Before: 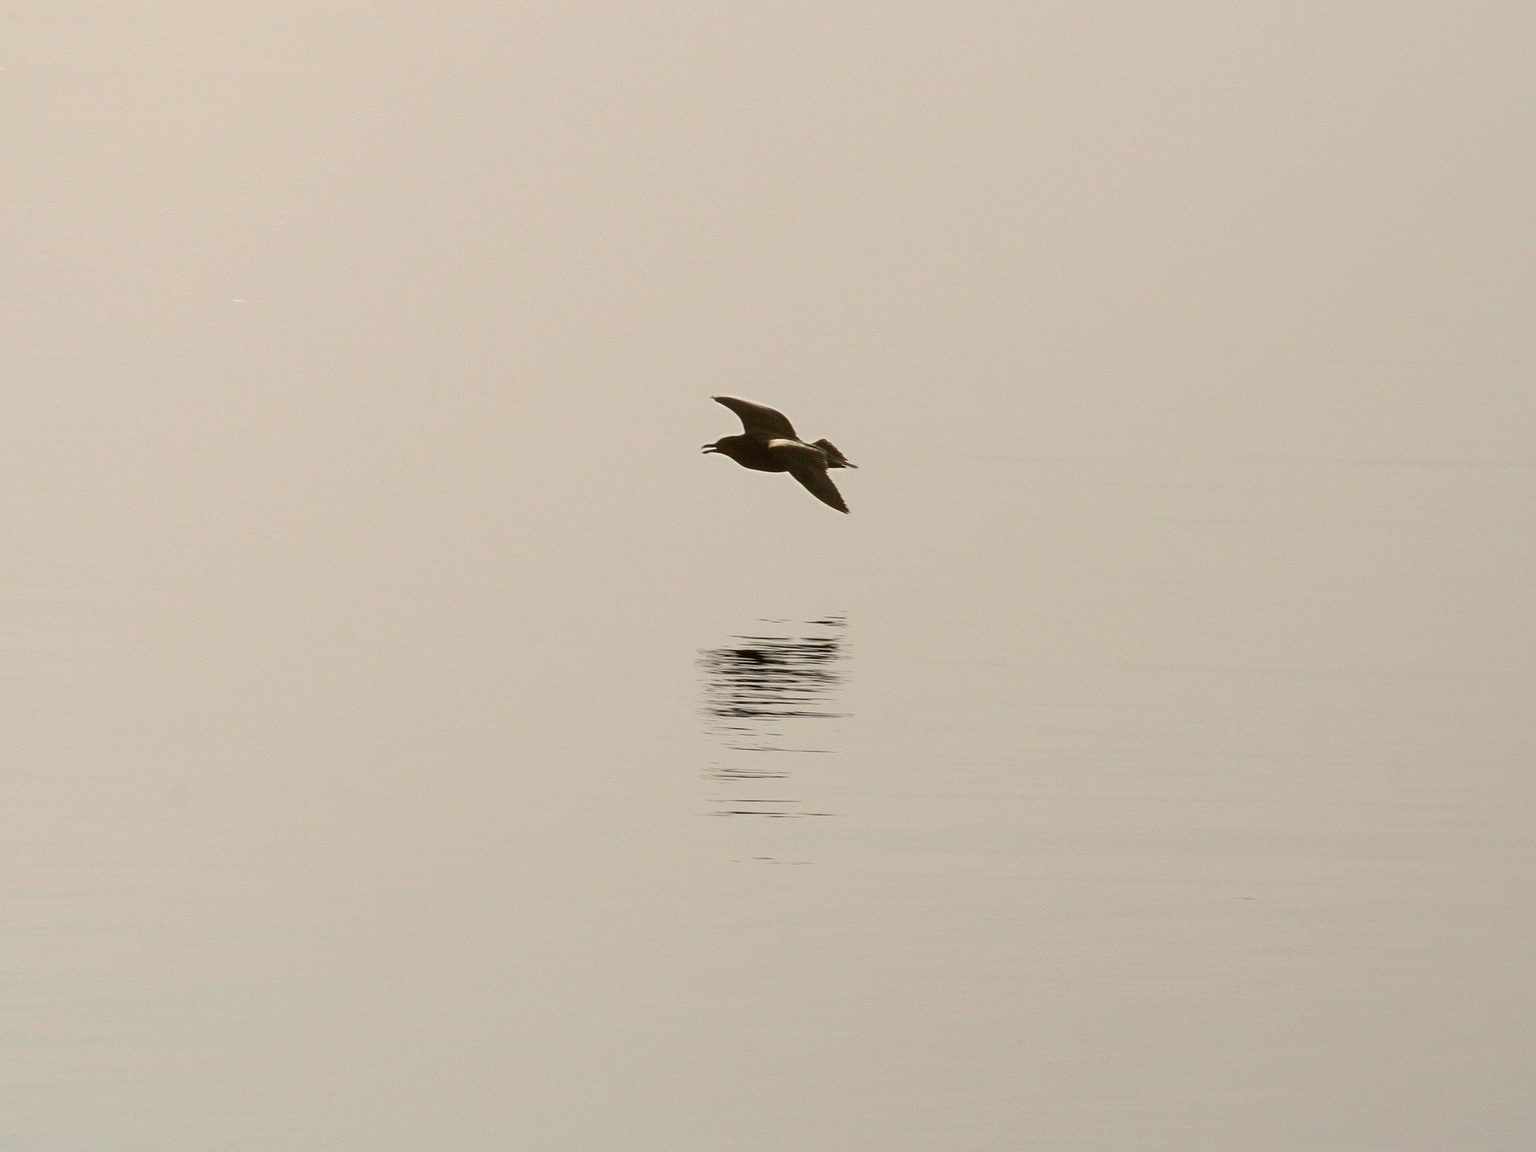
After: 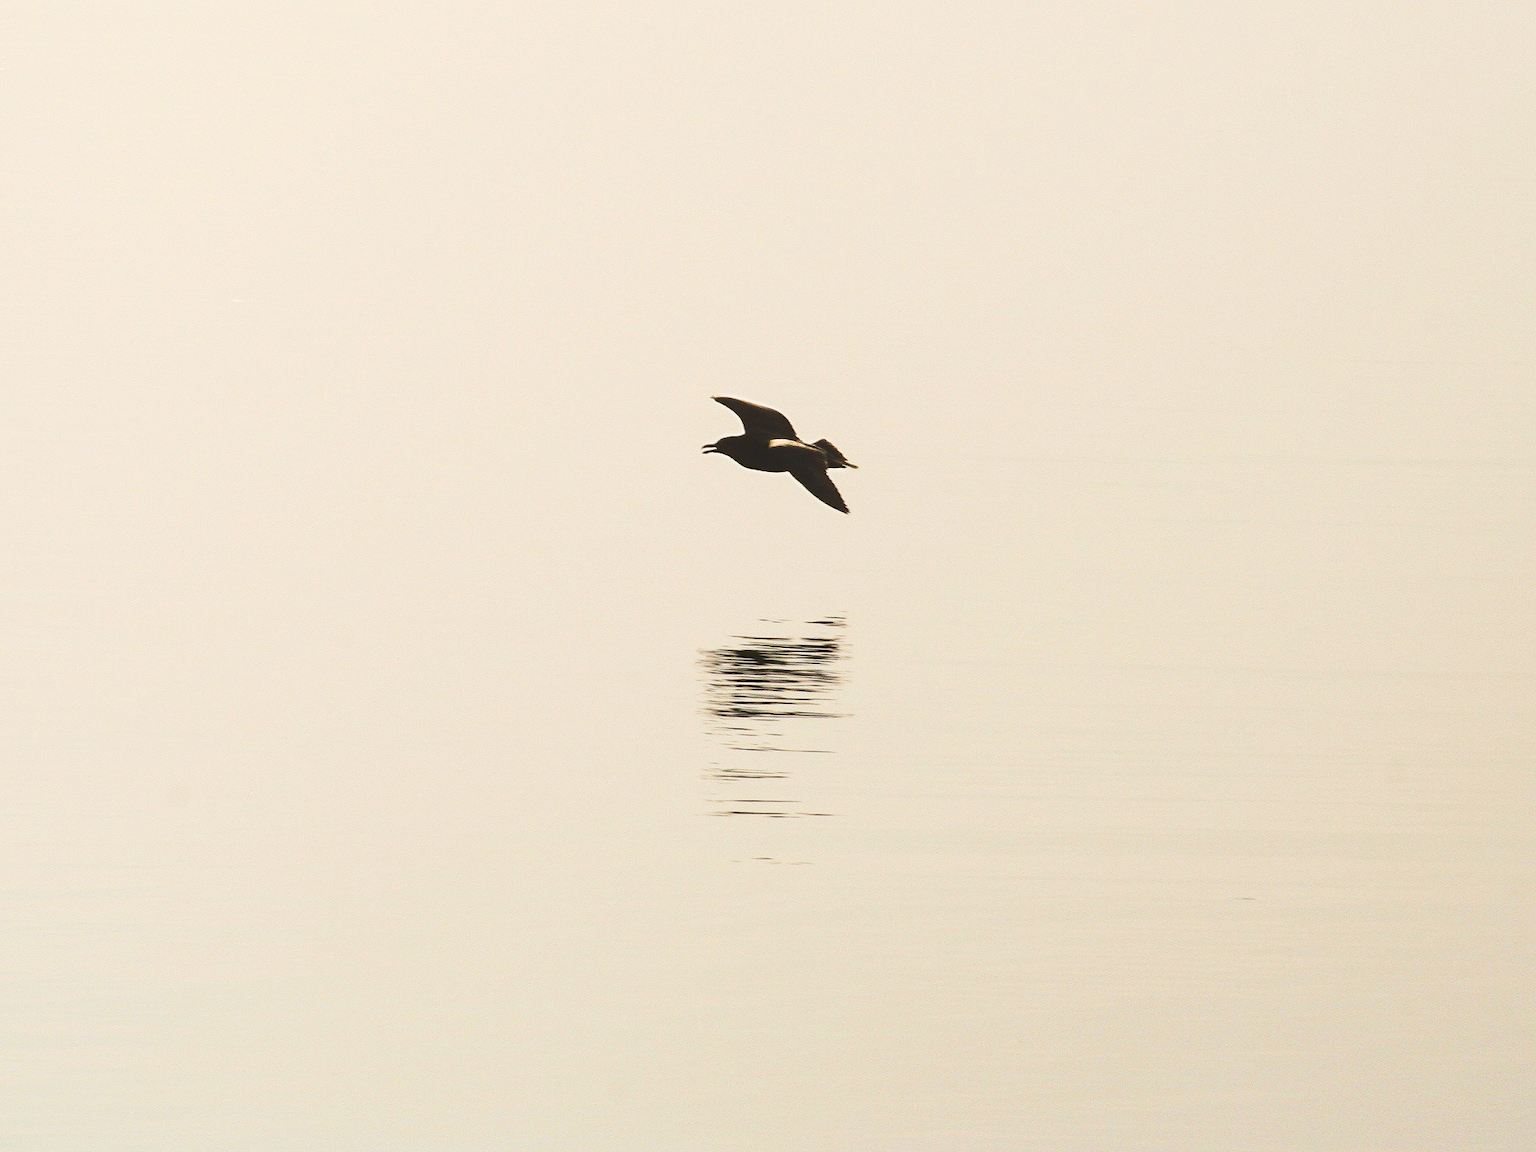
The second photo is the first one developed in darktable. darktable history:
contrast brightness saturation: contrast 0.043, saturation 0.152
tone curve: curves: ch0 [(0, 0) (0.003, 0.142) (0.011, 0.142) (0.025, 0.147) (0.044, 0.147) (0.069, 0.152) (0.1, 0.16) (0.136, 0.172) (0.177, 0.193) (0.224, 0.221) (0.277, 0.264) (0.335, 0.322) (0.399, 0.399) (0.468, 0.49) (0.543, 0.593) (0.623, 0.723) (0.709, 0.841) (0.801, 0.925) (0.898, 0.976) (1, 1)], preserve colors none
